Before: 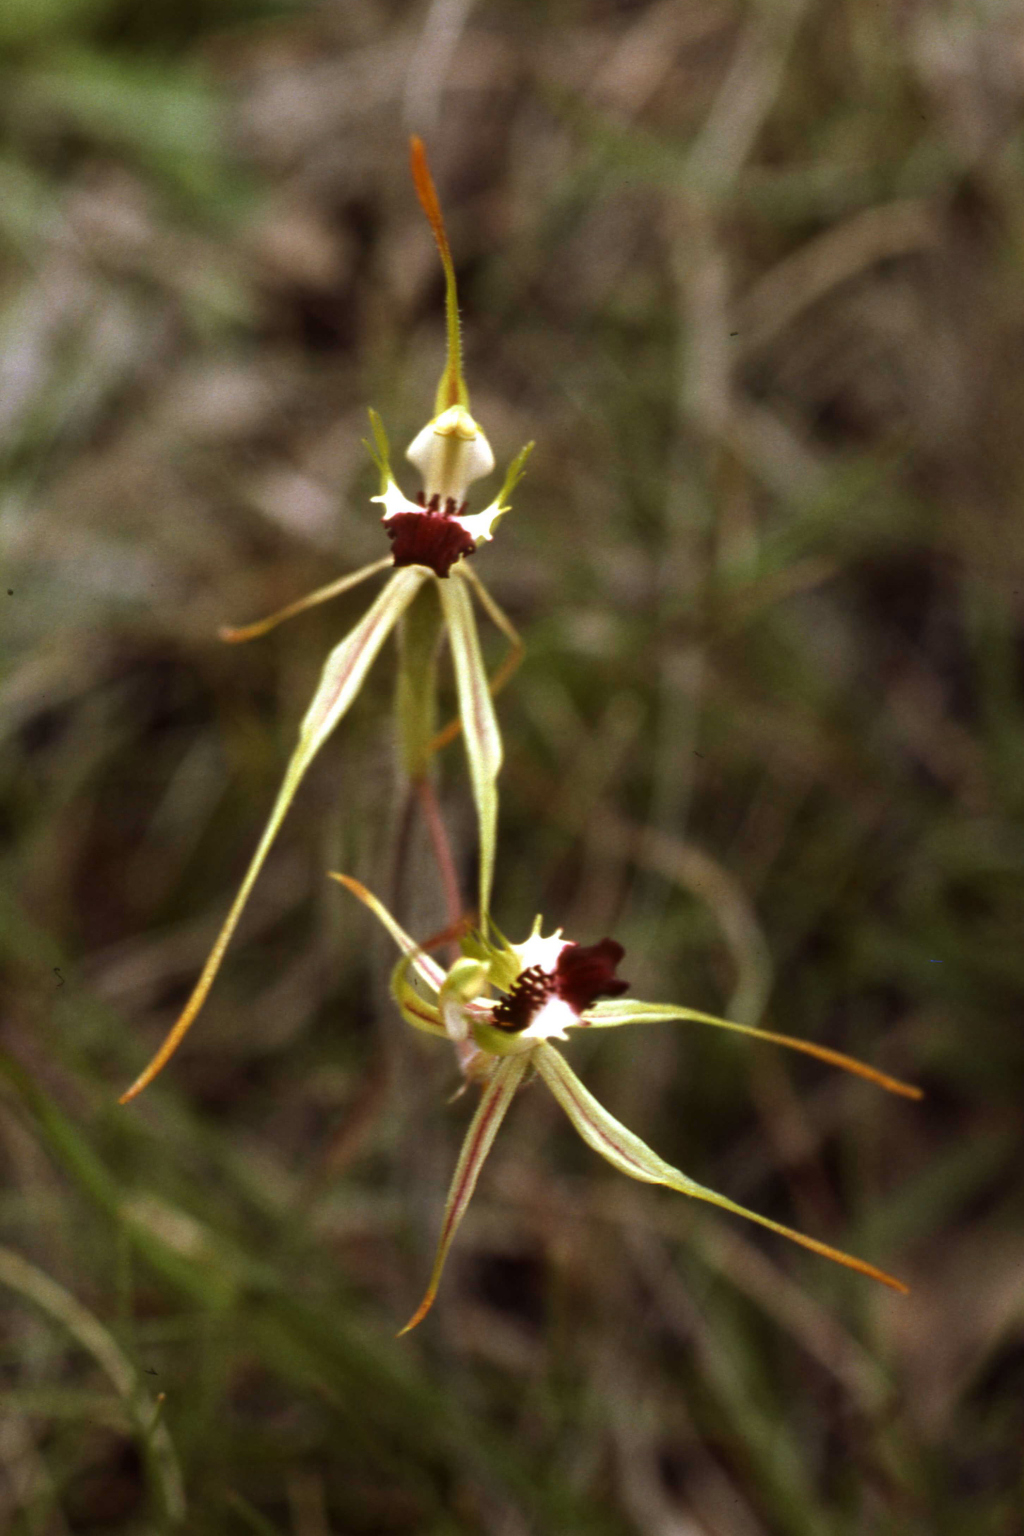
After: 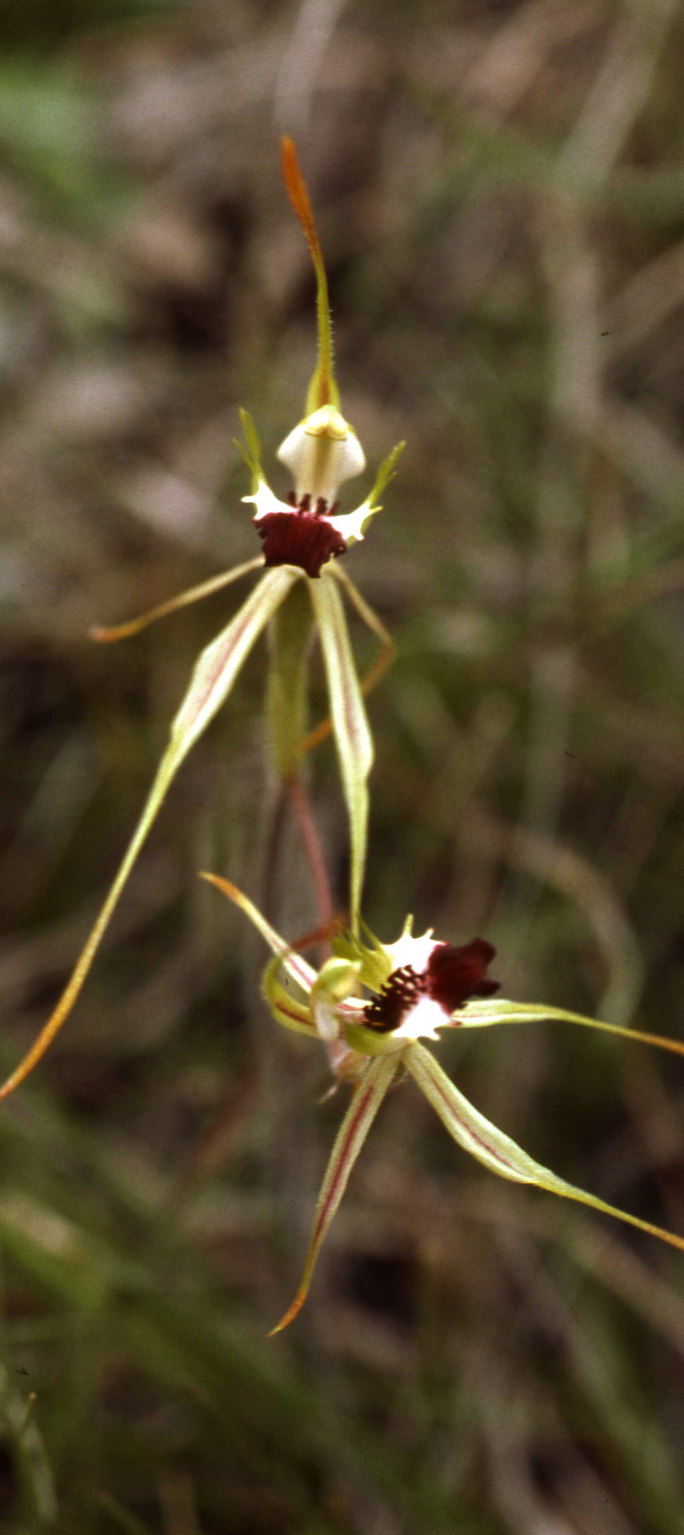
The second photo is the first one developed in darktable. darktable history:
tone equalizer: edges refinement/feathering 500, mask exposure compensation -1.57 EV, preserve details no
crop and rotate: left 12.679%, right 20.468%
